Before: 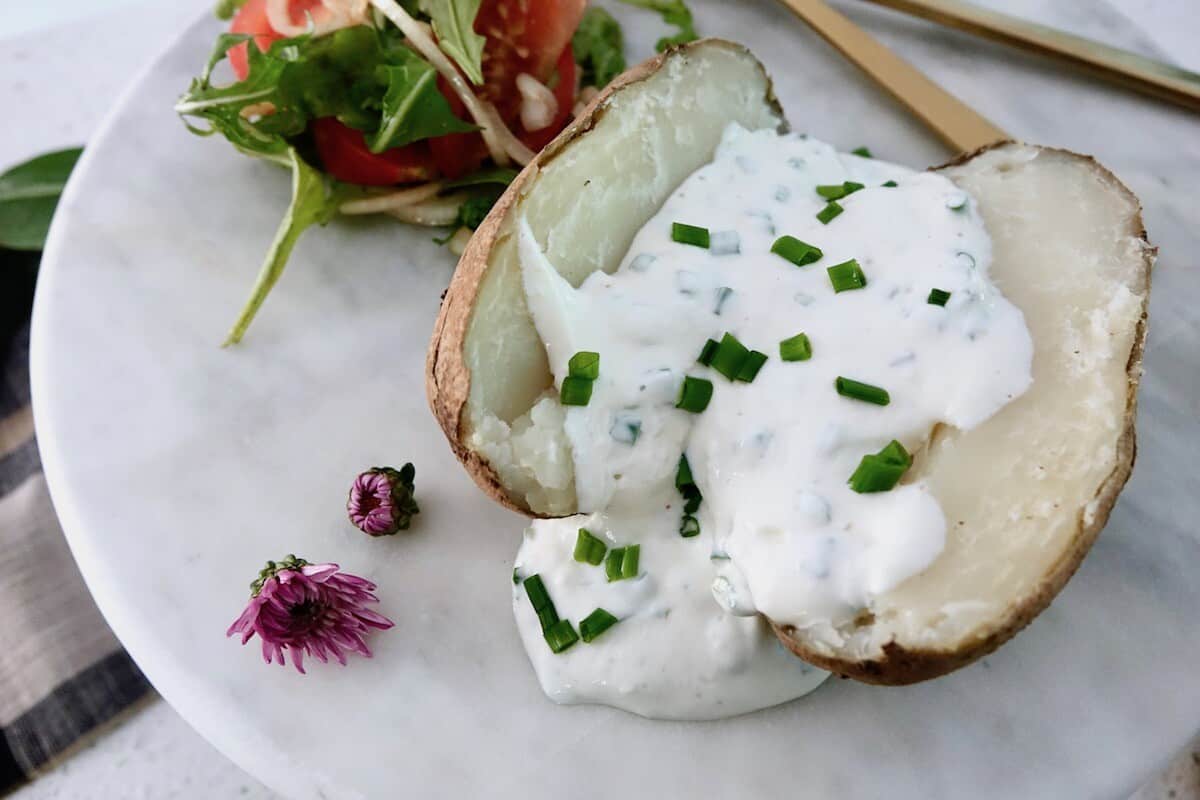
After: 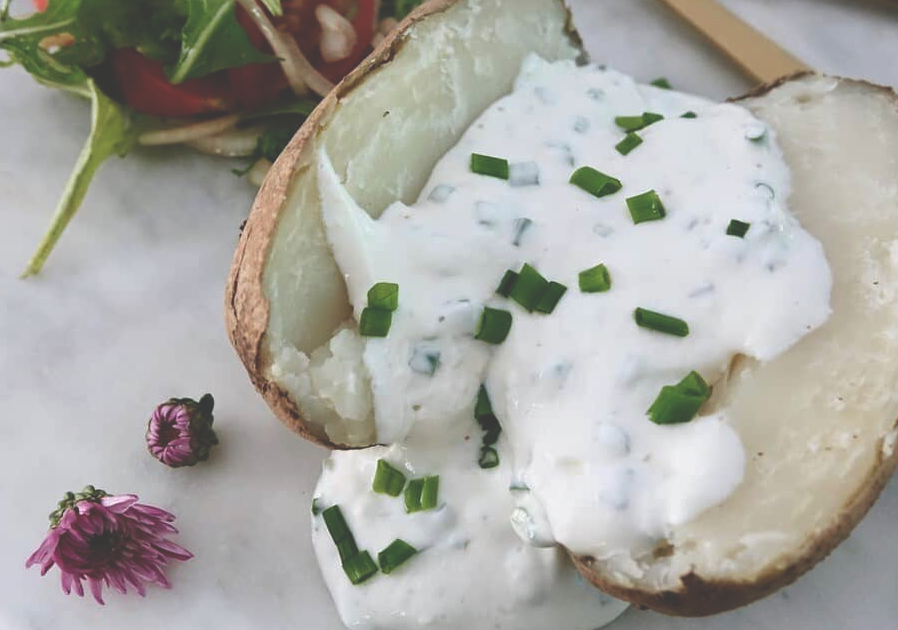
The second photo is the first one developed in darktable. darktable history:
exposure: black level correction -0.041, exposure 0.064 EV, compensate highlight preservation false
tone curve: curves: ch0 [(0, 0) (0.915, 0.89) (1, 1)]
crop: left 16.768%, top 8.653%, right 8.362%, bottom 12.485%
